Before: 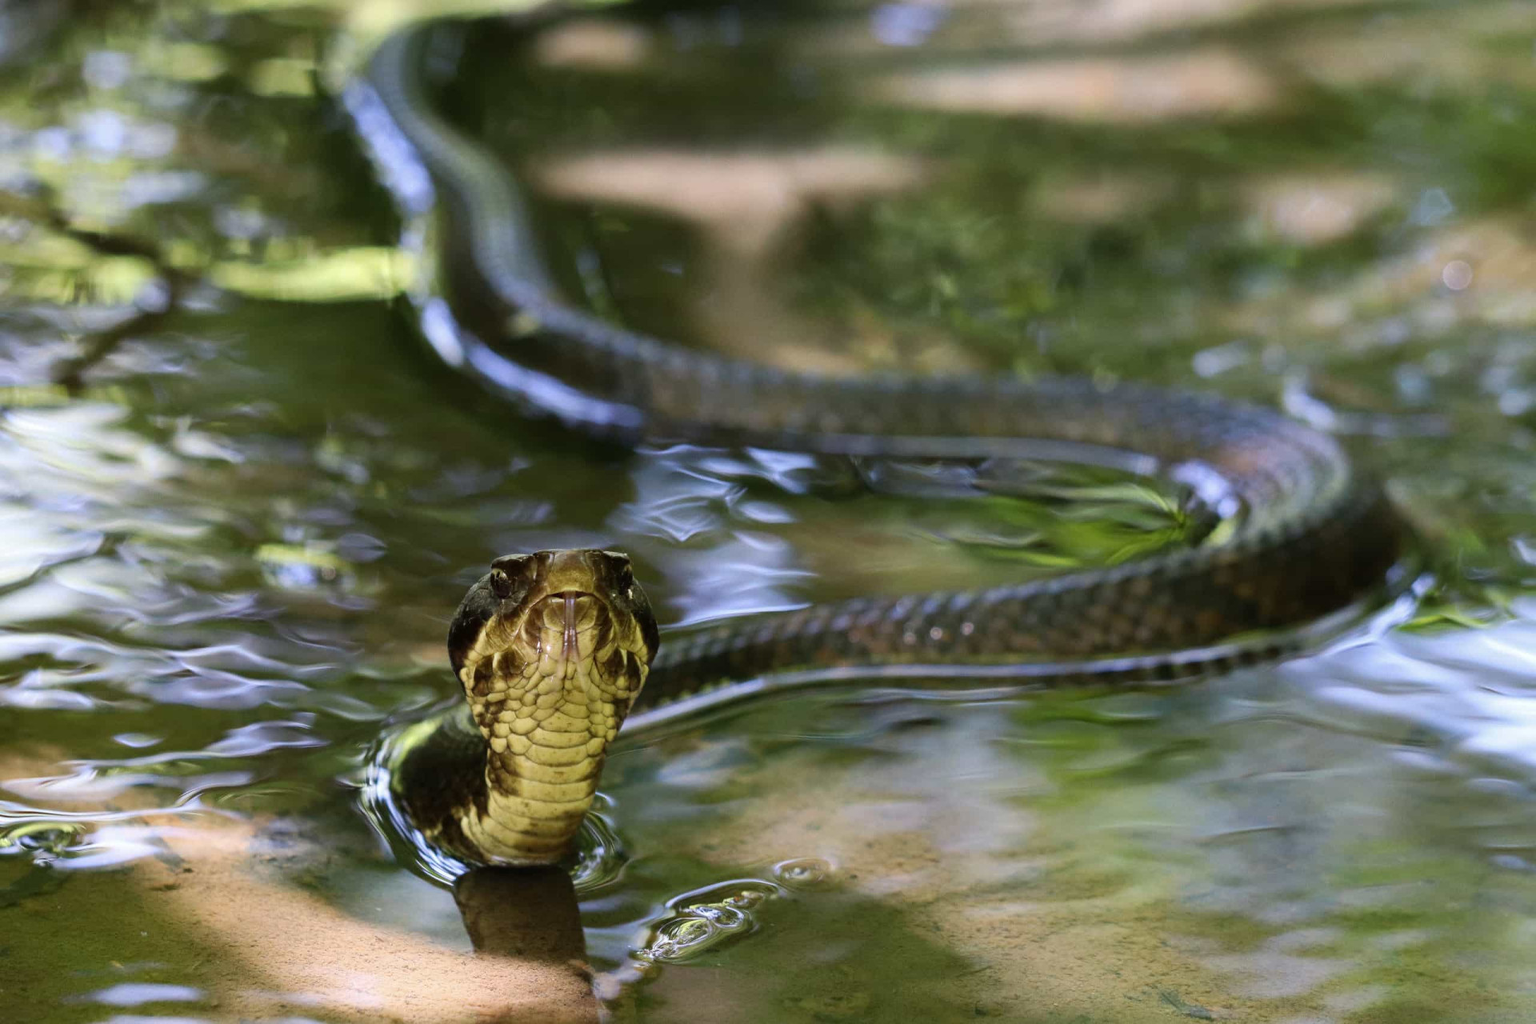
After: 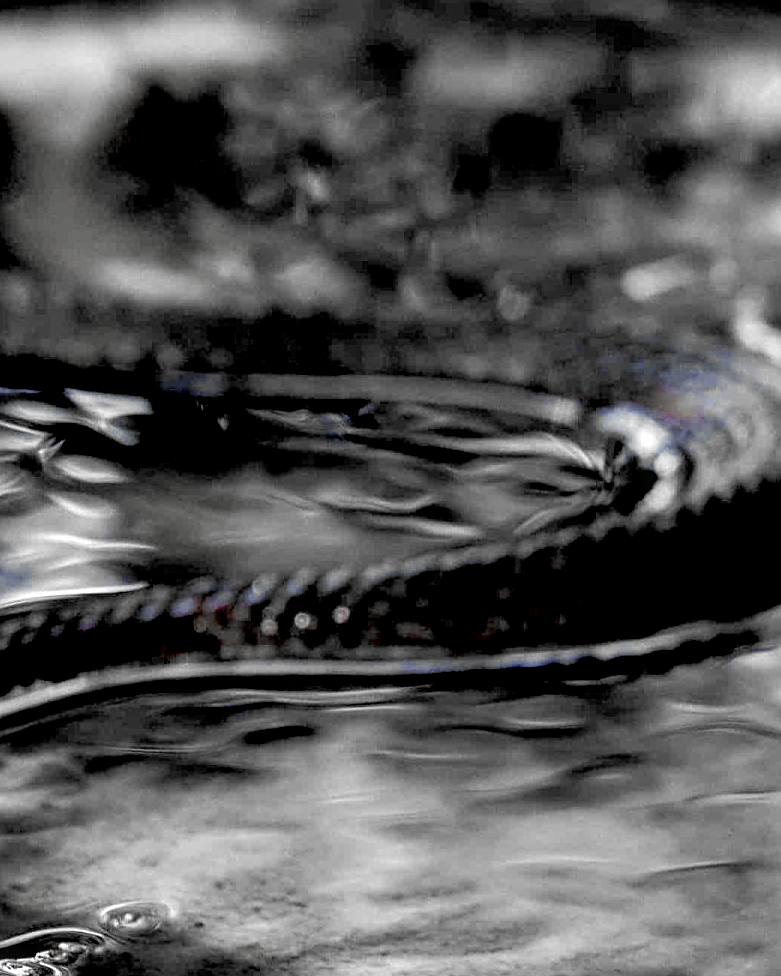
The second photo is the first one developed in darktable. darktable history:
crop: left 45.25%, top 13.38%, right 14.057%, bottom 10.067%
color zones: curves: ch0 [(0, 0.278) (0.143, 0.5) (0.286, 0.5) (0.429, 0.5) (0.571, 0.5) (0.714, 0.5) (0.857, 0.5) (1, 0.5)]; ch1 [(0, 1) (0.143, 0.165) (0.286, 0) (0.429, 0) (0.571, 0) (0.714, 0) (0.857, 0.5) (1, 0.5)]; ch2 [(0, 0.508) (0.143, 0.5) (0.286, 0.5) (0.429, 0.5) (0.571, 0.5) (0.714, 0.5) (0.857, 0.5) (1, 0.5)]
color balance rgb: power › chroma 0.263%, power › hue 62.18°, highlights gain › chroma 7.485%, highlights gain › hue 186.91°, linear chroma grading › global chroma 14.961%, perceptual saturation grading › global saturation 29.998%, perceptual brilliance grading › highlights 13.849%, perceptual brilliance grading › shadows -19.311%, global vibrance 26.512%, contrast 6.138%
local contrast: on, module defaults
sharpen: on, module defaults
contrast brightness saturation: brightness 0.137
exposure: black level correction 0.058, compensate highlight preservation false
